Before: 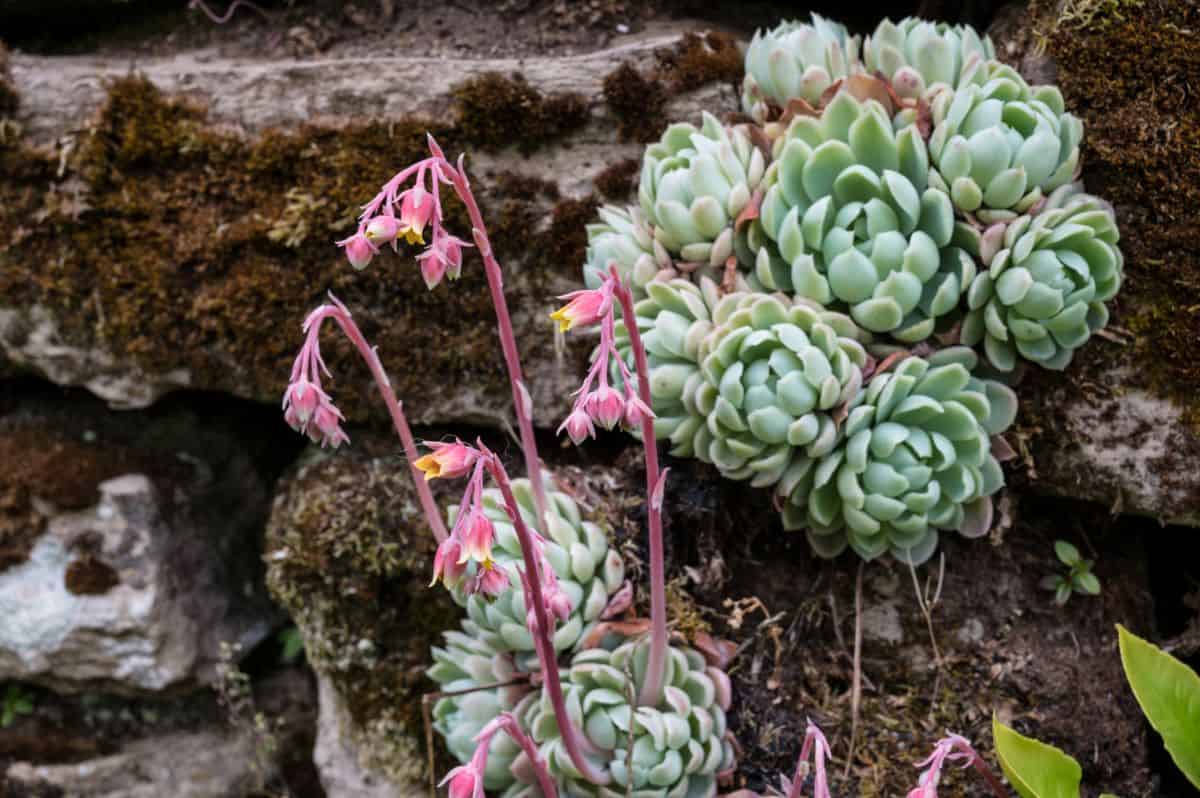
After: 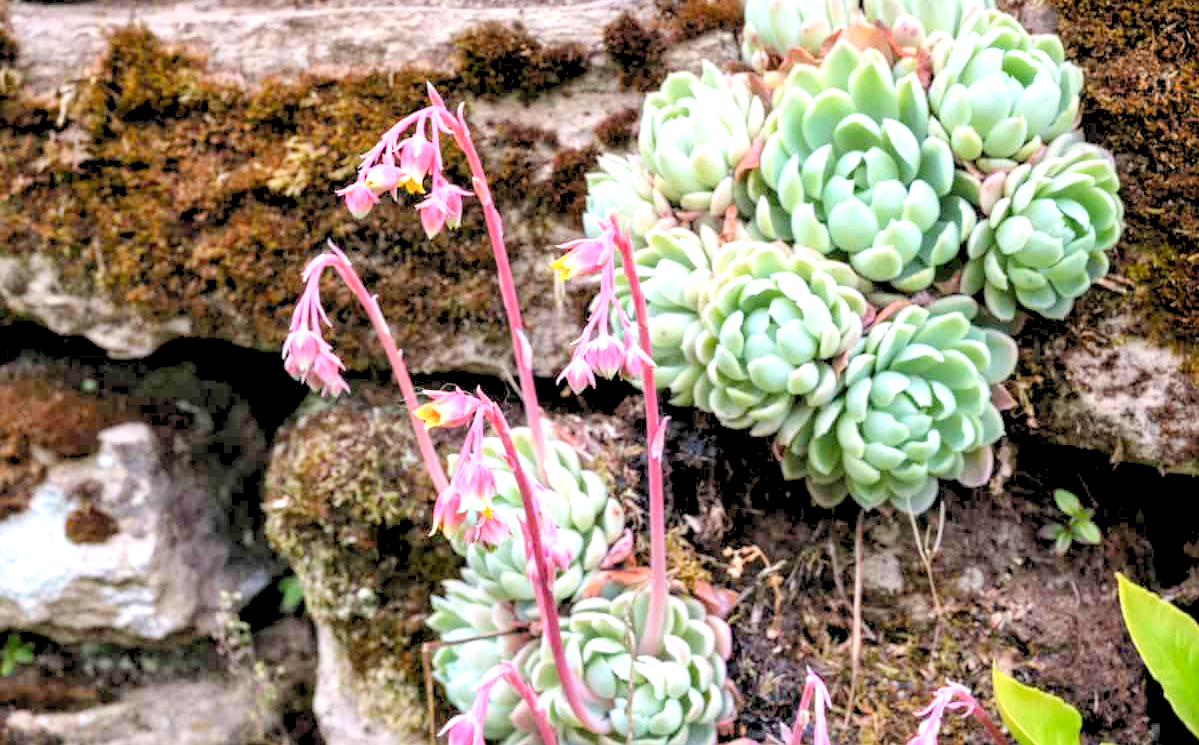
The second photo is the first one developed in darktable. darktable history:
crop and rotate: top 6.544%
exposure: exposure 0.92 EV, compensate highlight preservation false
levels: levels [0.072, 0.414, 0.976]
